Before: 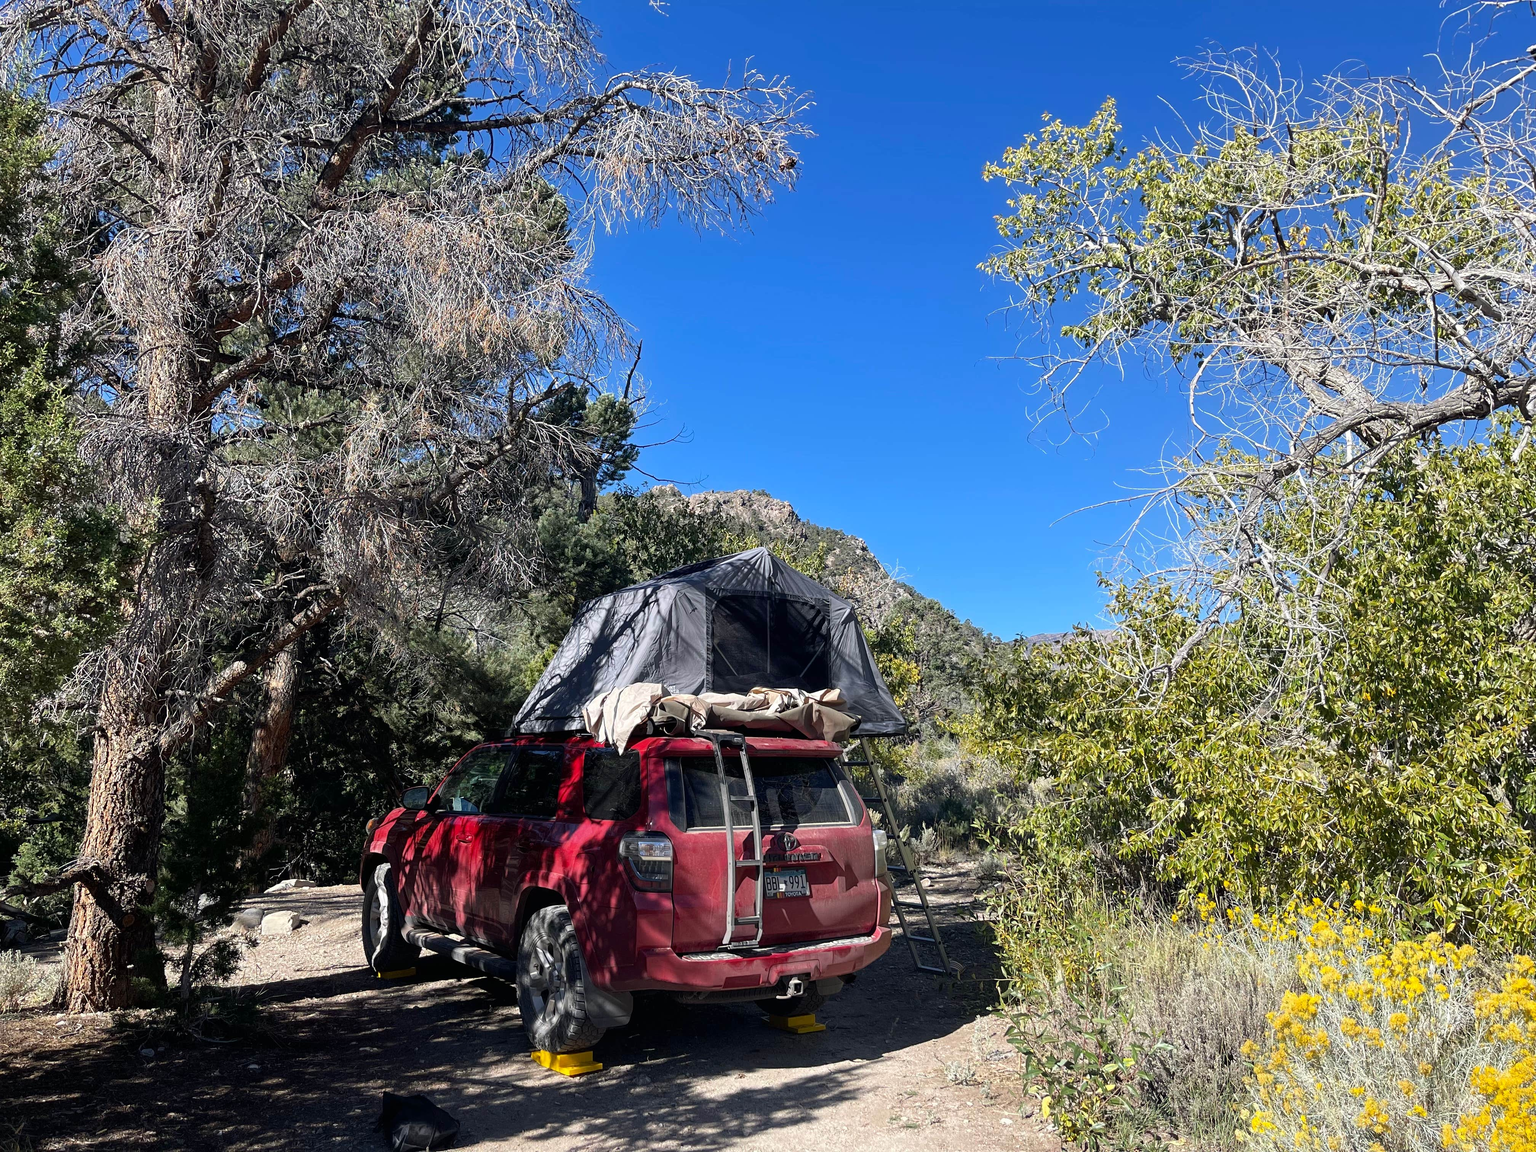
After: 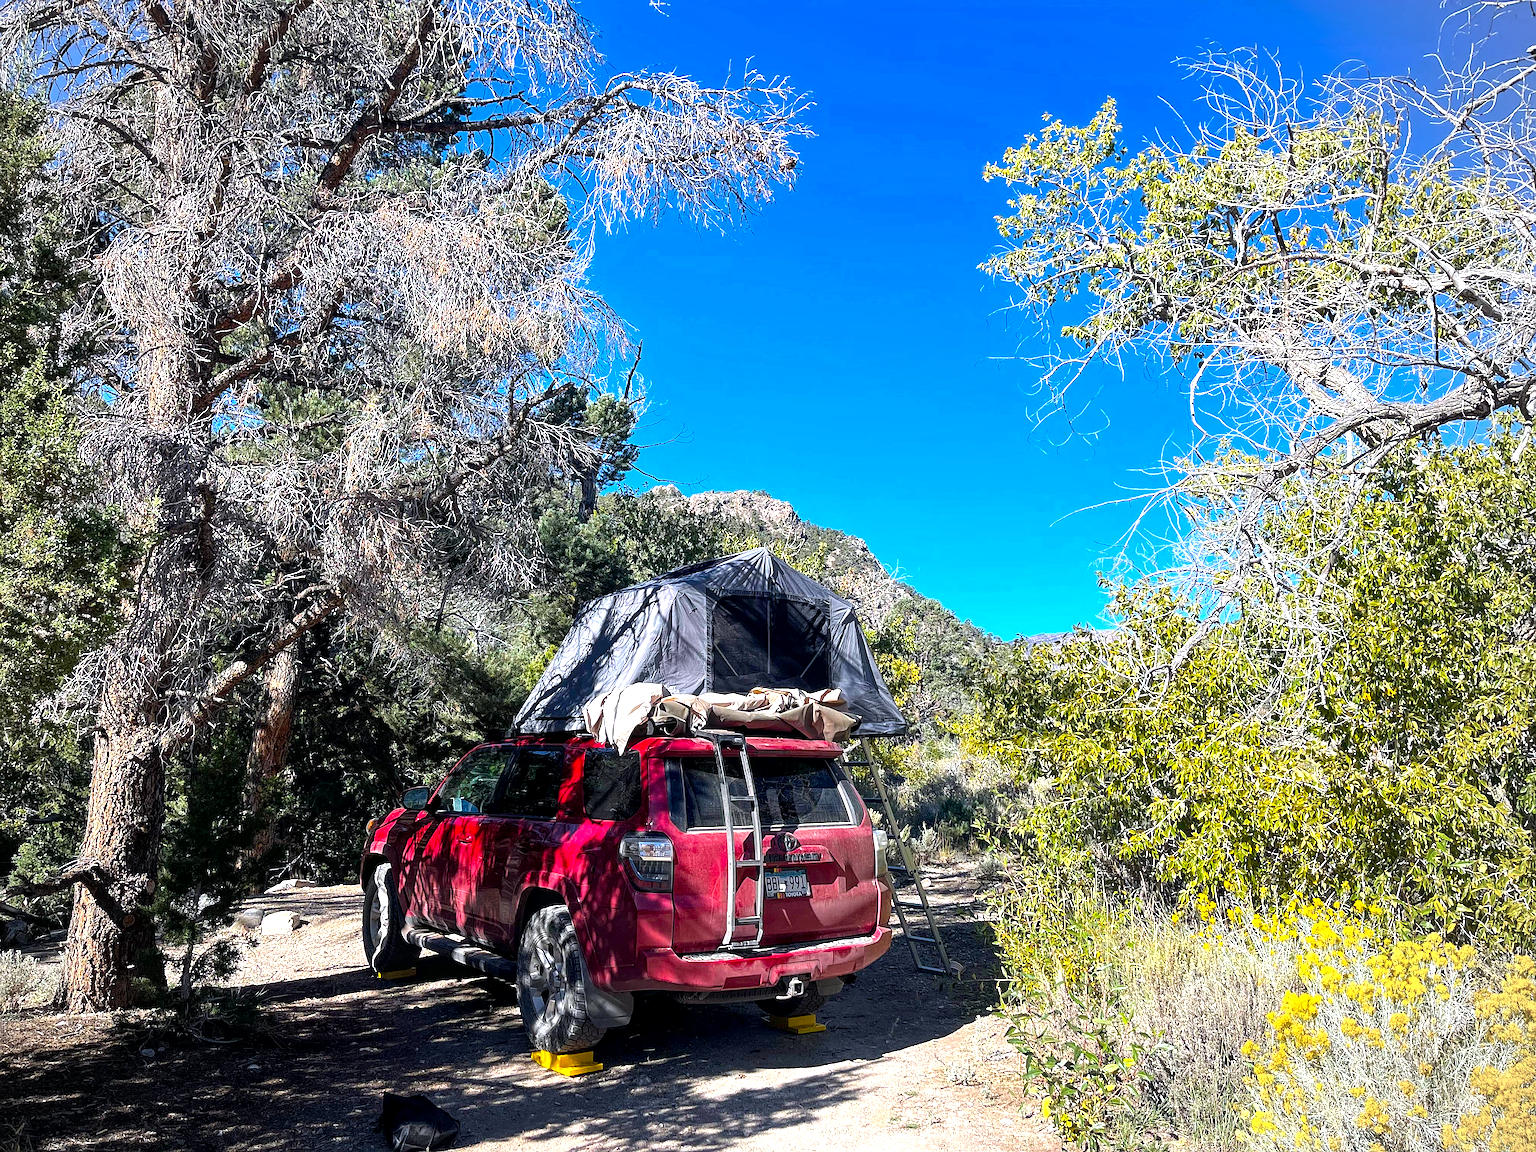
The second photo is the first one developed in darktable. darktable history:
local contrast: highlights 95%, shadows 86%, detail 160%, midtone range 0.2
color balance rgb: shadows lift › luminance -20.357%, linear chroma grading › global chroma 15.41%, perceptual saturation grading › global saturation 25.552%
sharpen: amount 0.594
contrast brightness saturation: contrast 0.052
exposure: exposure 0.6 EV, compensate highlight preservation false
color correction: highlights a* -0.158, highlights b* -5.49, shadows a* -0.135, shadows b* -0.075
vignetting: brightness -0.282
